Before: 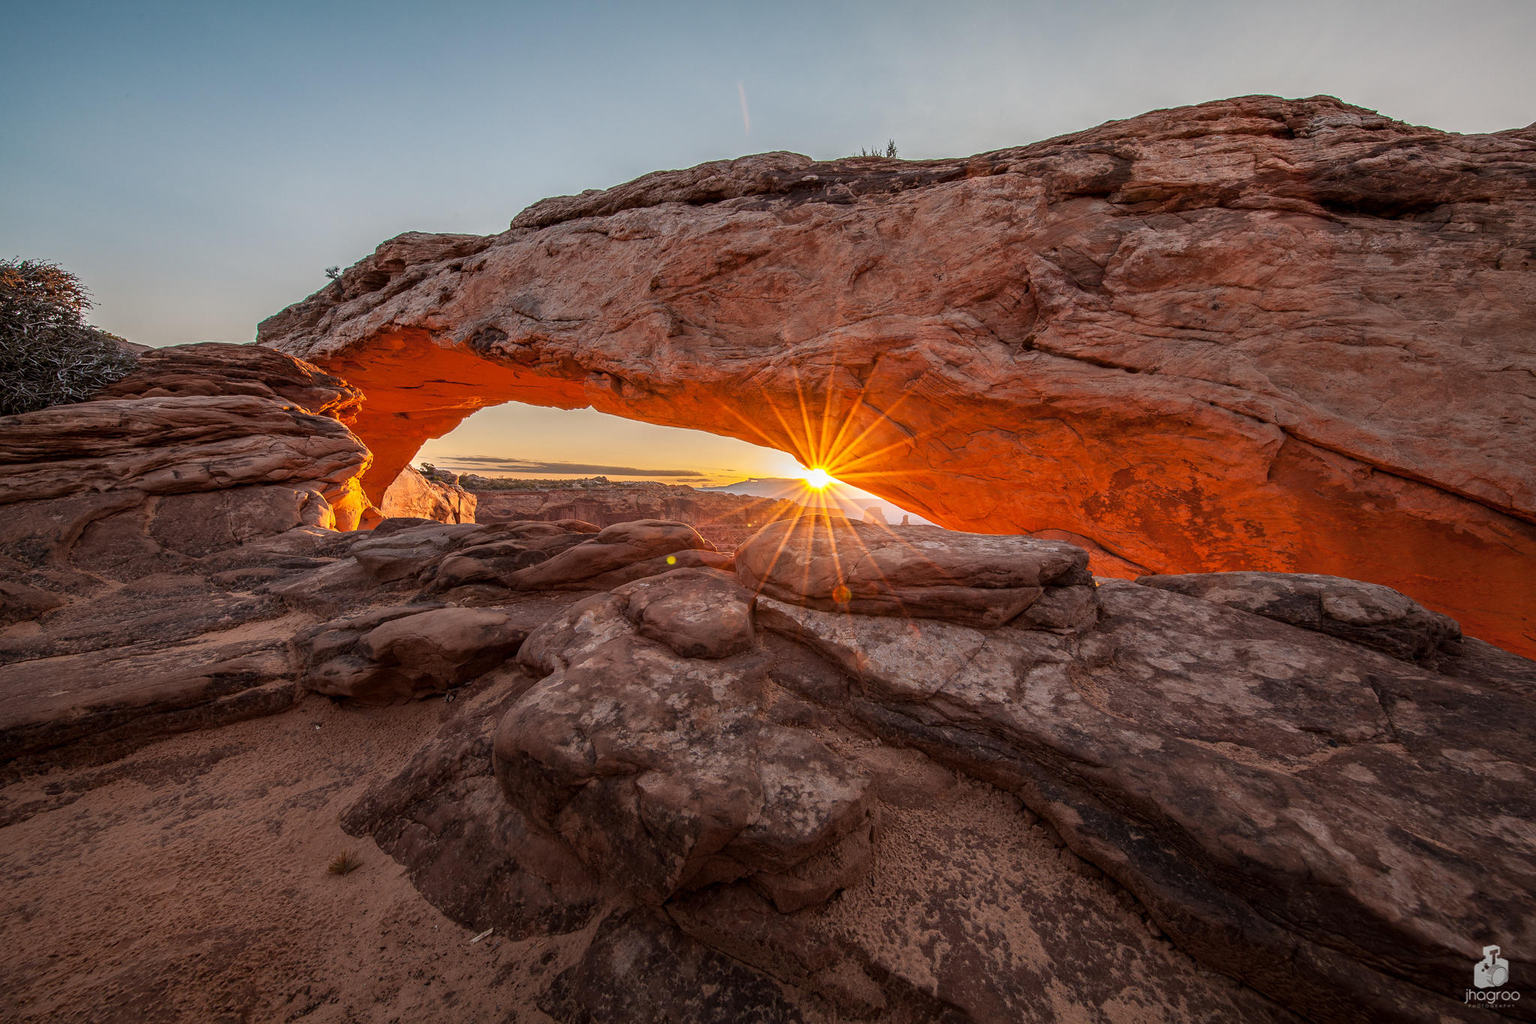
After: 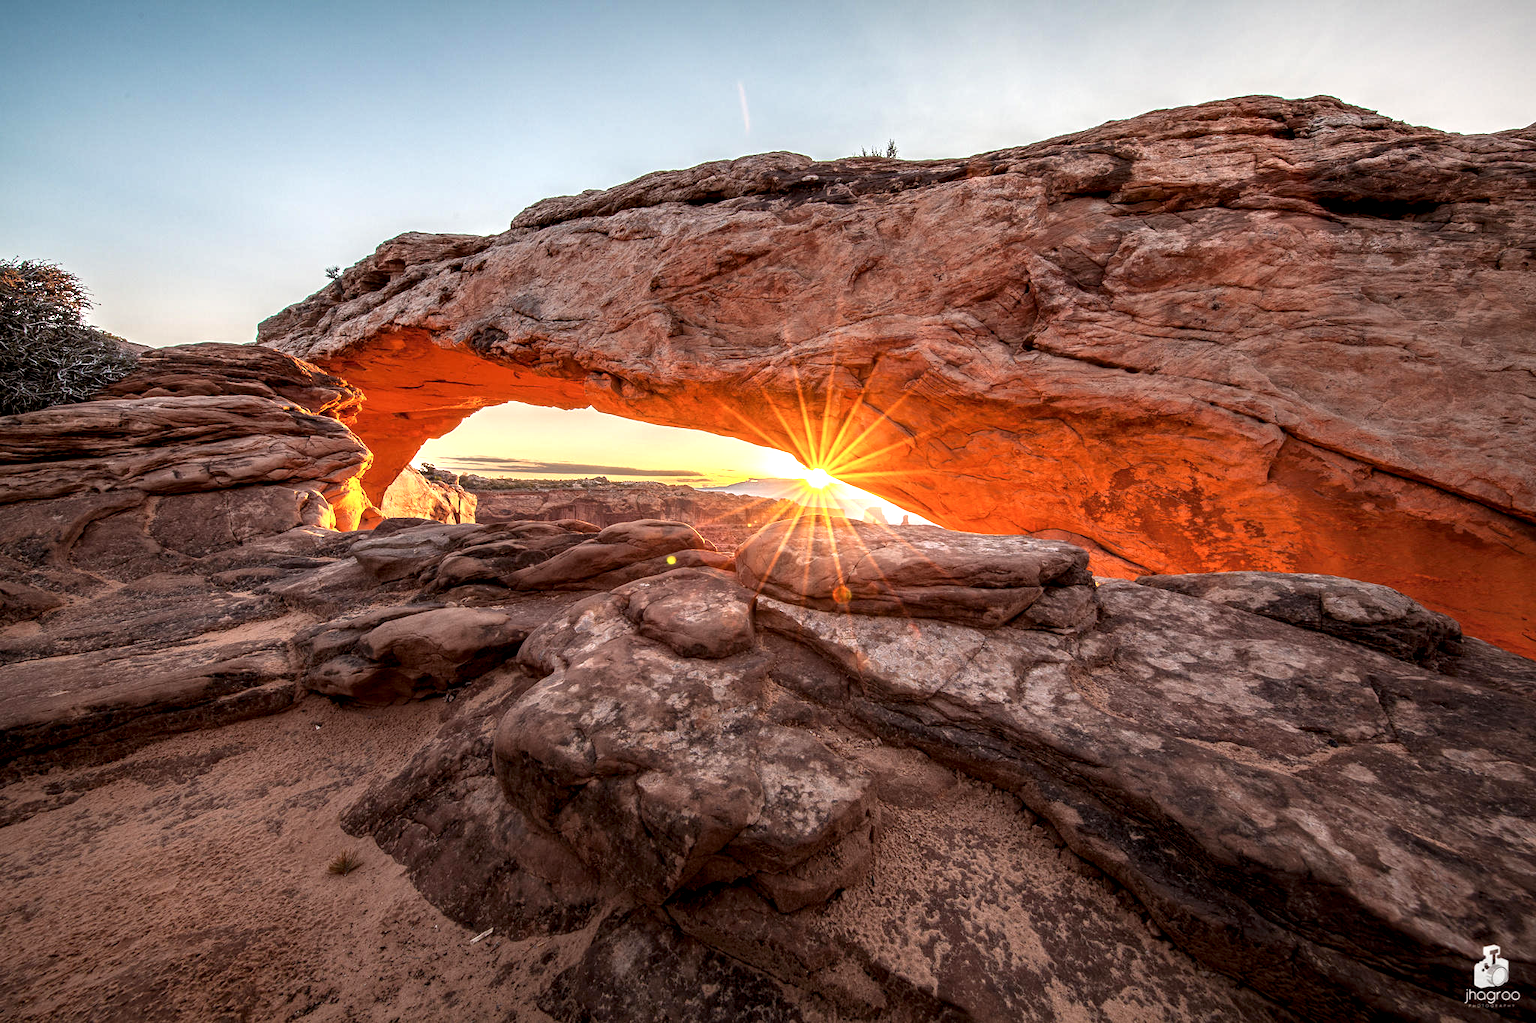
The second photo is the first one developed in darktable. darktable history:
local contrast: highlights 178%, shadows 118%, detail 138%, midtone range 0.257
exposure: exposure 0.495 EV, compensate highlight preservation false
